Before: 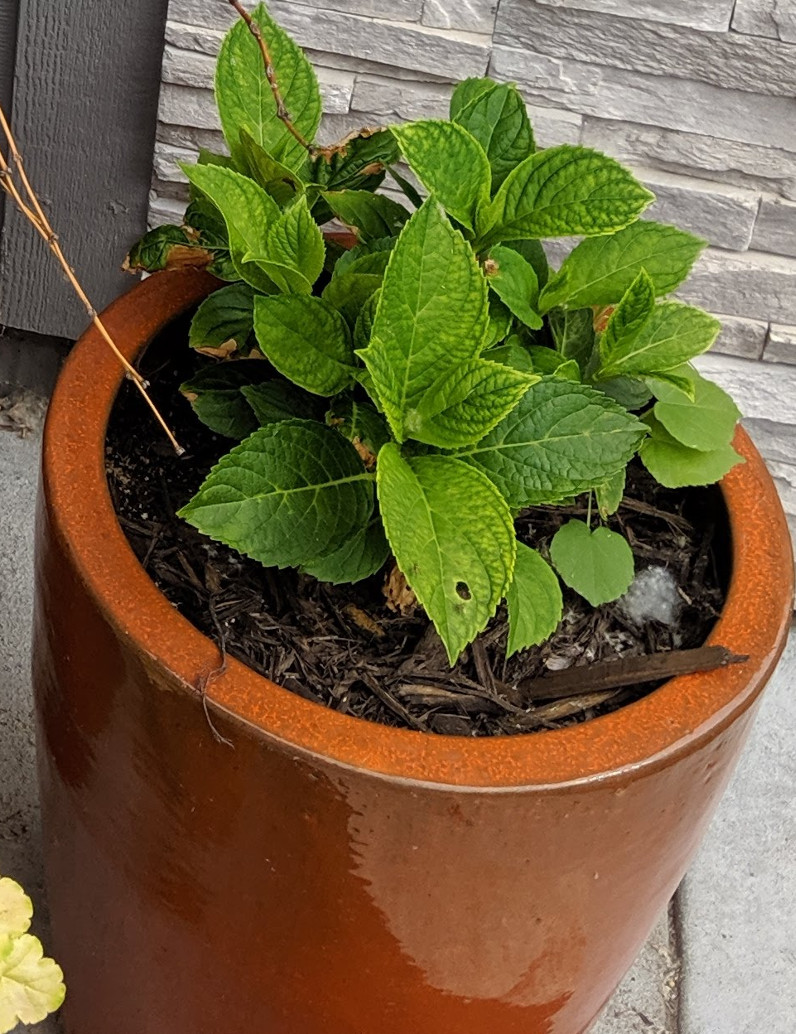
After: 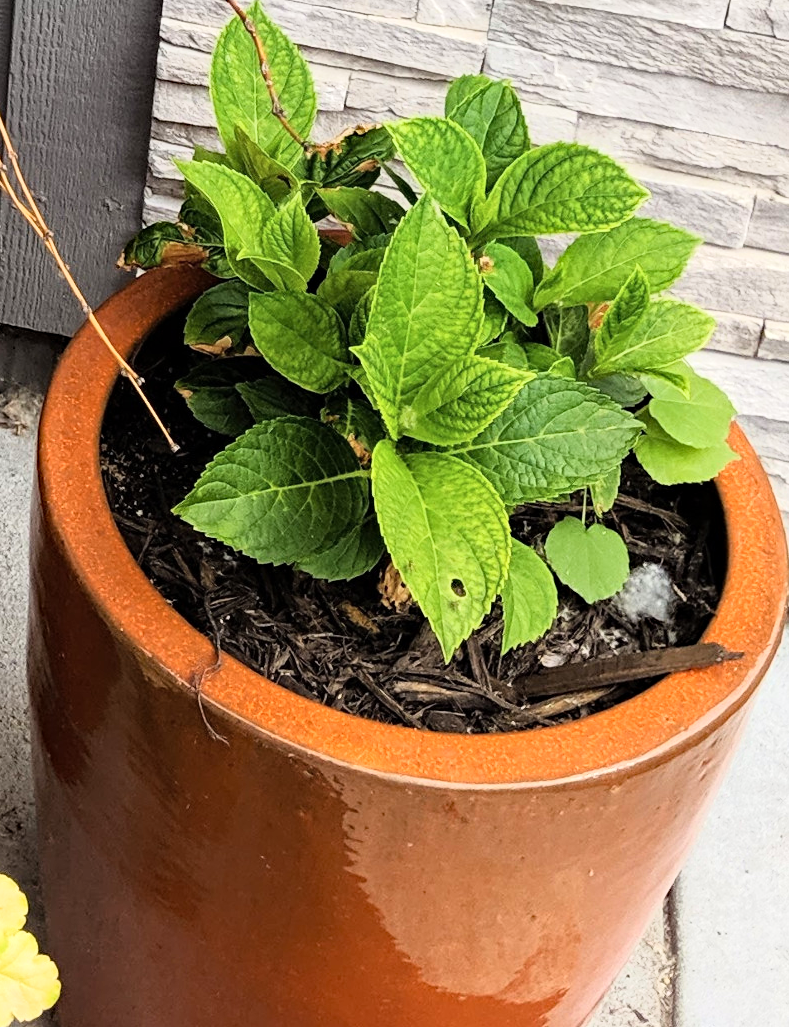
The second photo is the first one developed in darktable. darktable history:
haze removal: compatibility mode true, adaptive false
crop and rotate: left 0.789%, top 0.35%, bottom 0.279%
contrast brightness saturation: saturation -0.09
base curve: curves: ch0 [(0, 0) (0.088, 0.125) (0.176, 0.251) (0.354, 0.501) (0.613, 0.749) (1, 0.877)]
tone equalizer: -8 EV -0.759 EV, -7 EV -0.679 EV, -6 EV -0.632 EV, -5 EV -0.385 EV, -3 EV 0.387 EV, -2 EV 0.6 EV, -1 EV 0.675 EV, +0 EV 0.754 EV
